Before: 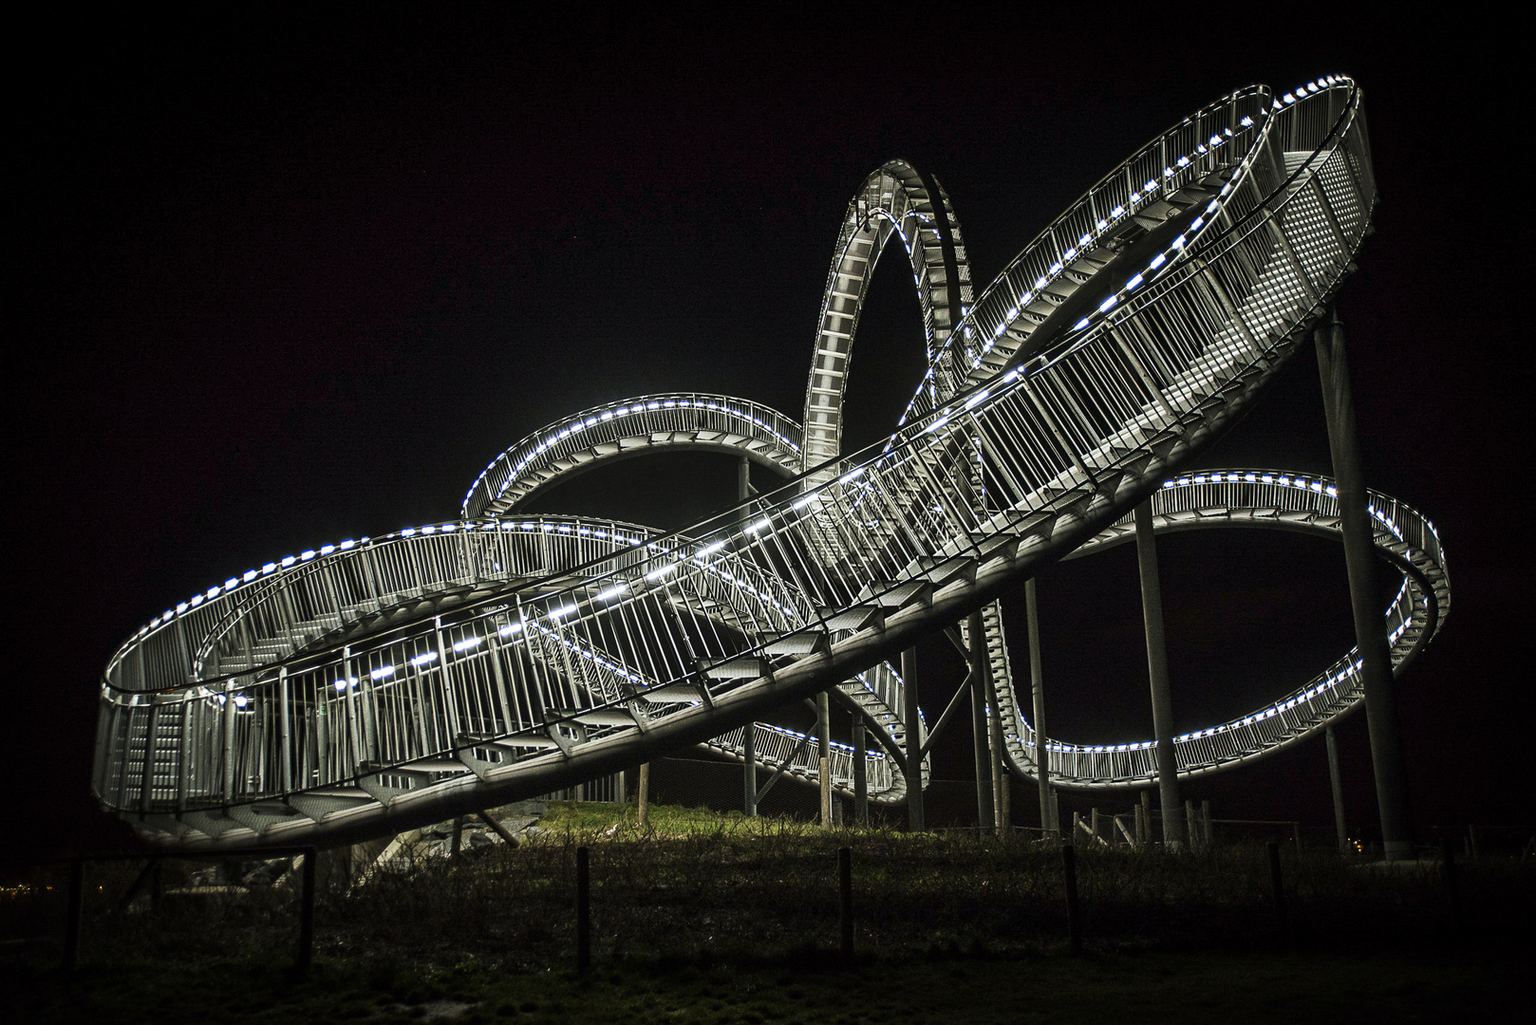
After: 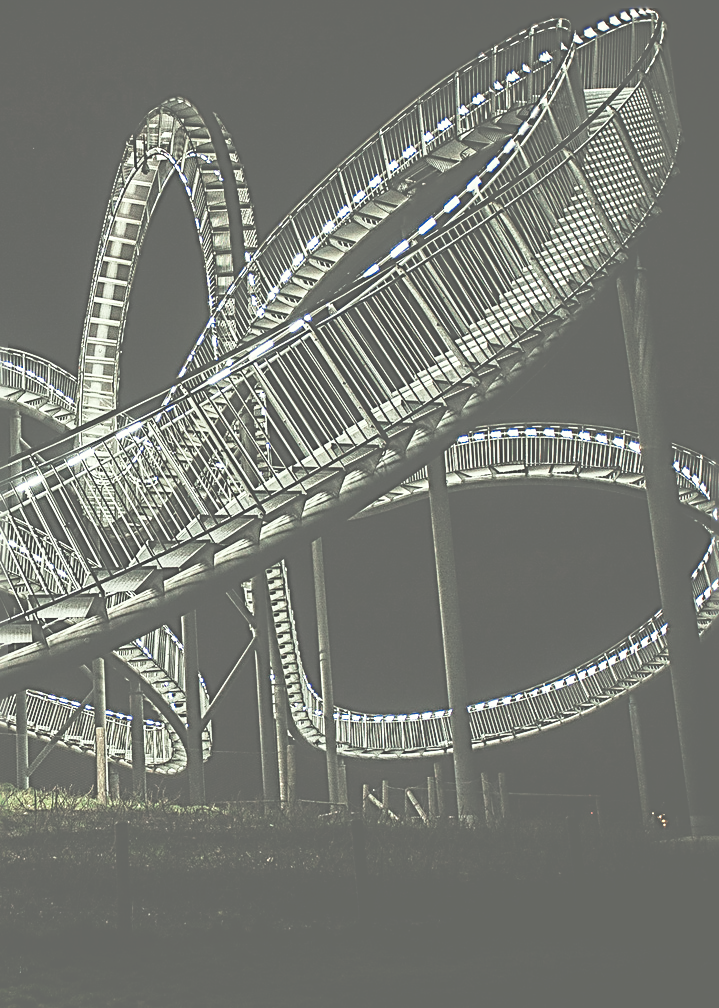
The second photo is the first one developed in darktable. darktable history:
exposure: black level correction -0.086, compensate highlight preservation false
crop: left 47.504%, top 6.636%, right 8.024%
sharpen: radius 2.819, amount 0.722
base curve: curves: ch0 [(0, 0) (0.028, 0.03) (0.121, 0.232) (0.46, 0.748) (0.859, 0.968) (1, 1)], preserve colors none
color correction: highlights a* -4.34, highlights b* 7.11
local contrast: highlights 54%, shadows 53%, detail 130%, midtone range 0.455
color zones: curves: ch0 [(0, 0.5) (0.125, 0.4) (0.25, 0.5) (0.375, 0.4) (0.5, 0.4) (0.625, 0.35) (0.75, 0.35) (0.875, 0.5)]; ch1 [(0, 0.35) (0.125, 0.45) (0.25, 0.35) (0.375, 0.35) (0.5, 0.35) (0.625, 0.35) (0.75, 0.45) (0.875, 0.35)]; ch2 [(0, 0.6) (0.125, 0.5) (0.25, 0.5) (0.375, 0.6) (0.5, 0.6) (0.625, 0.5) (0.75, 0.5) (0.875, 0.5)]
